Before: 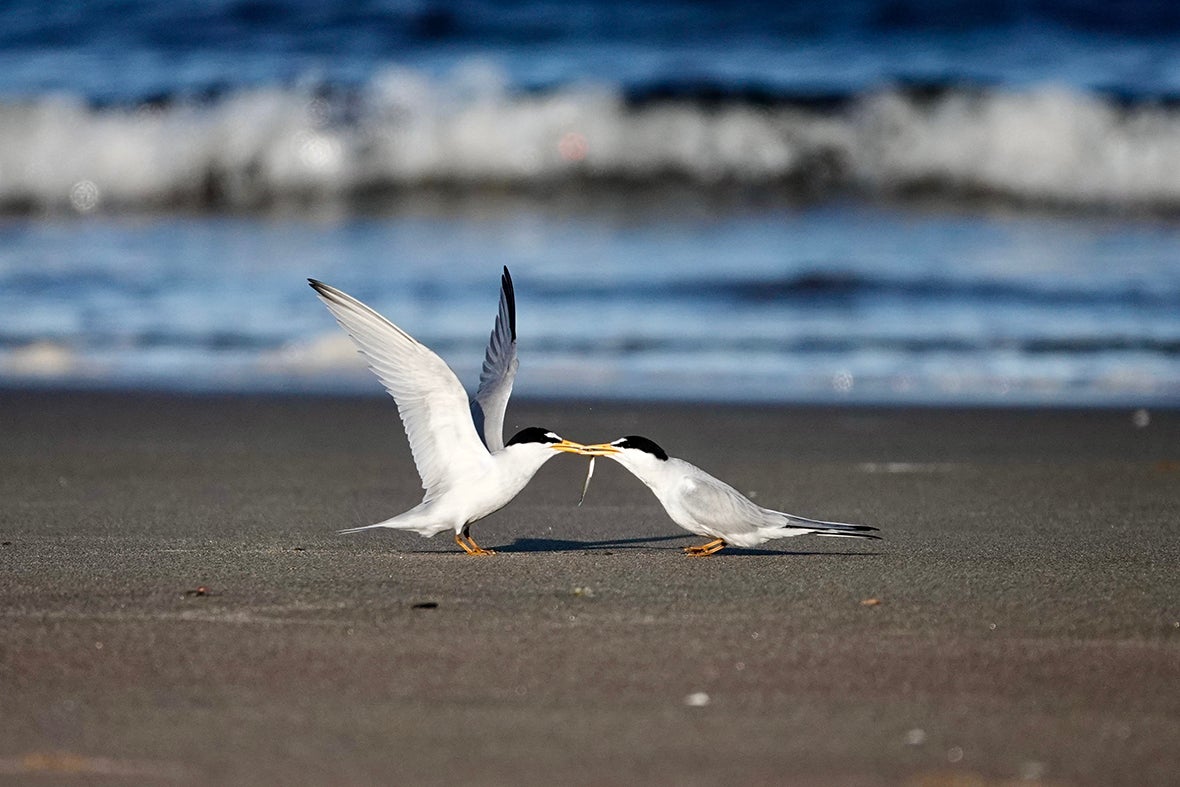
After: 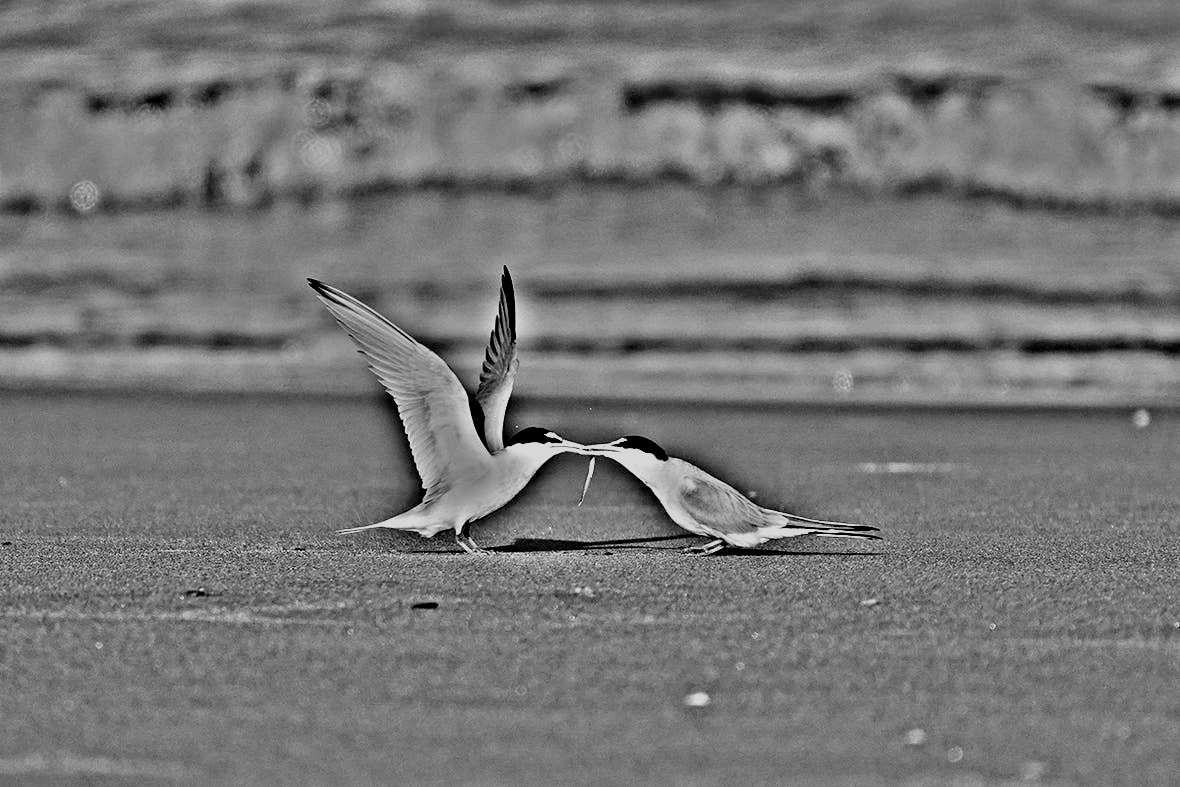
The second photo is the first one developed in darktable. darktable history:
filmic rgb: black relative exposure -7.65 EV, white relative exposure 4.56 EV, hardness 3.61, contrast 1.05
highpass: on, module defaults
